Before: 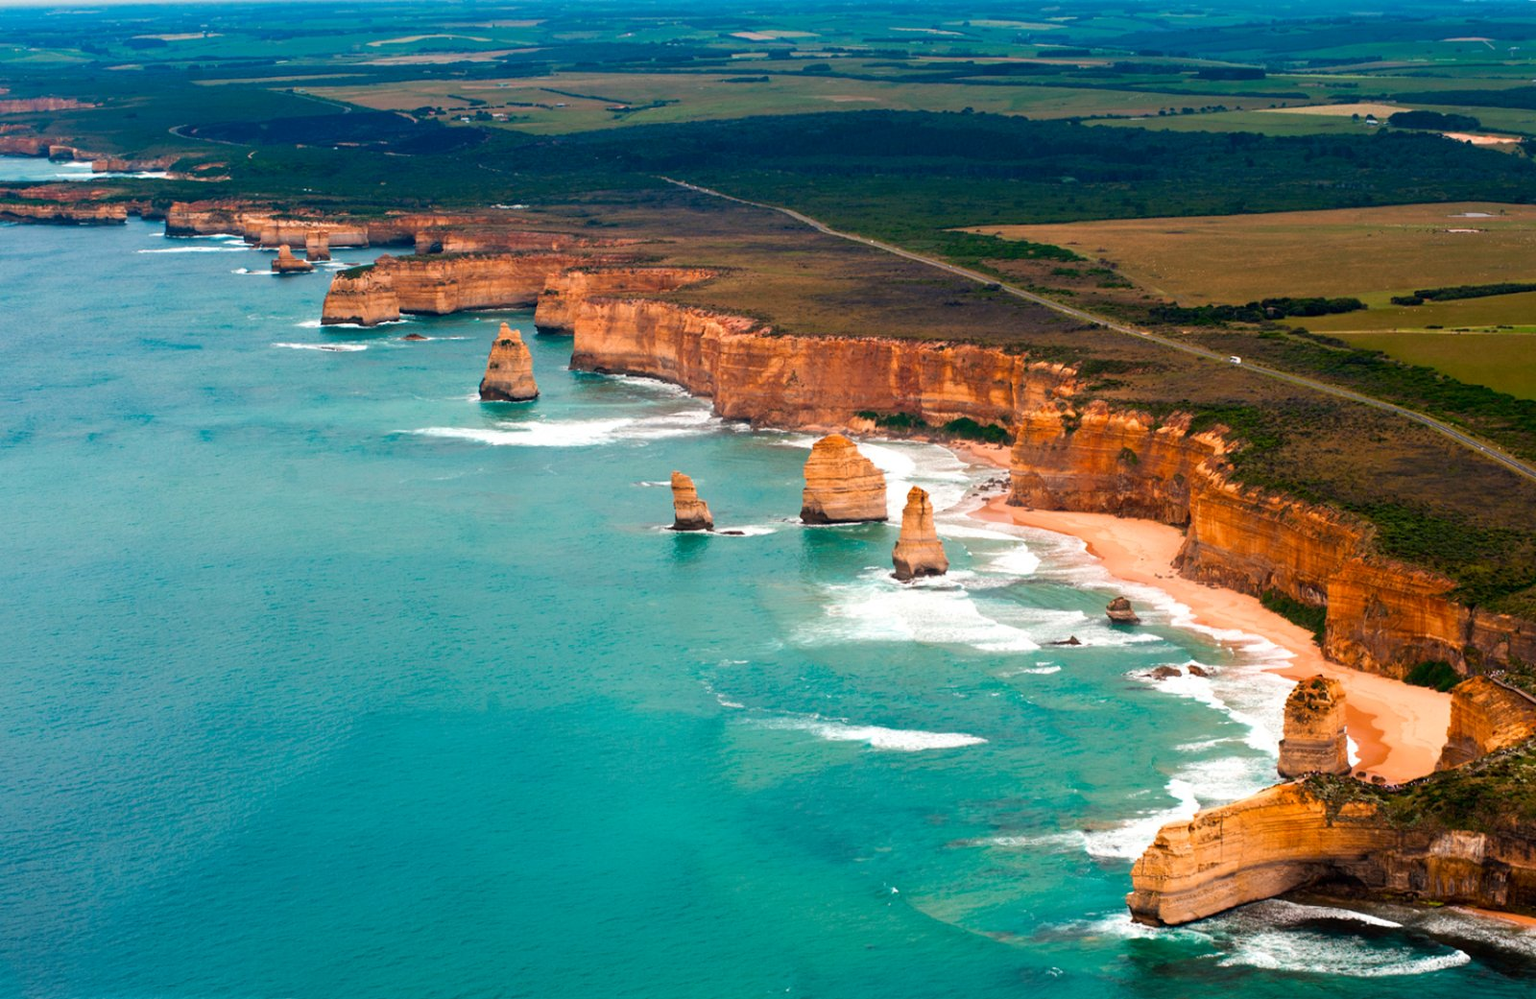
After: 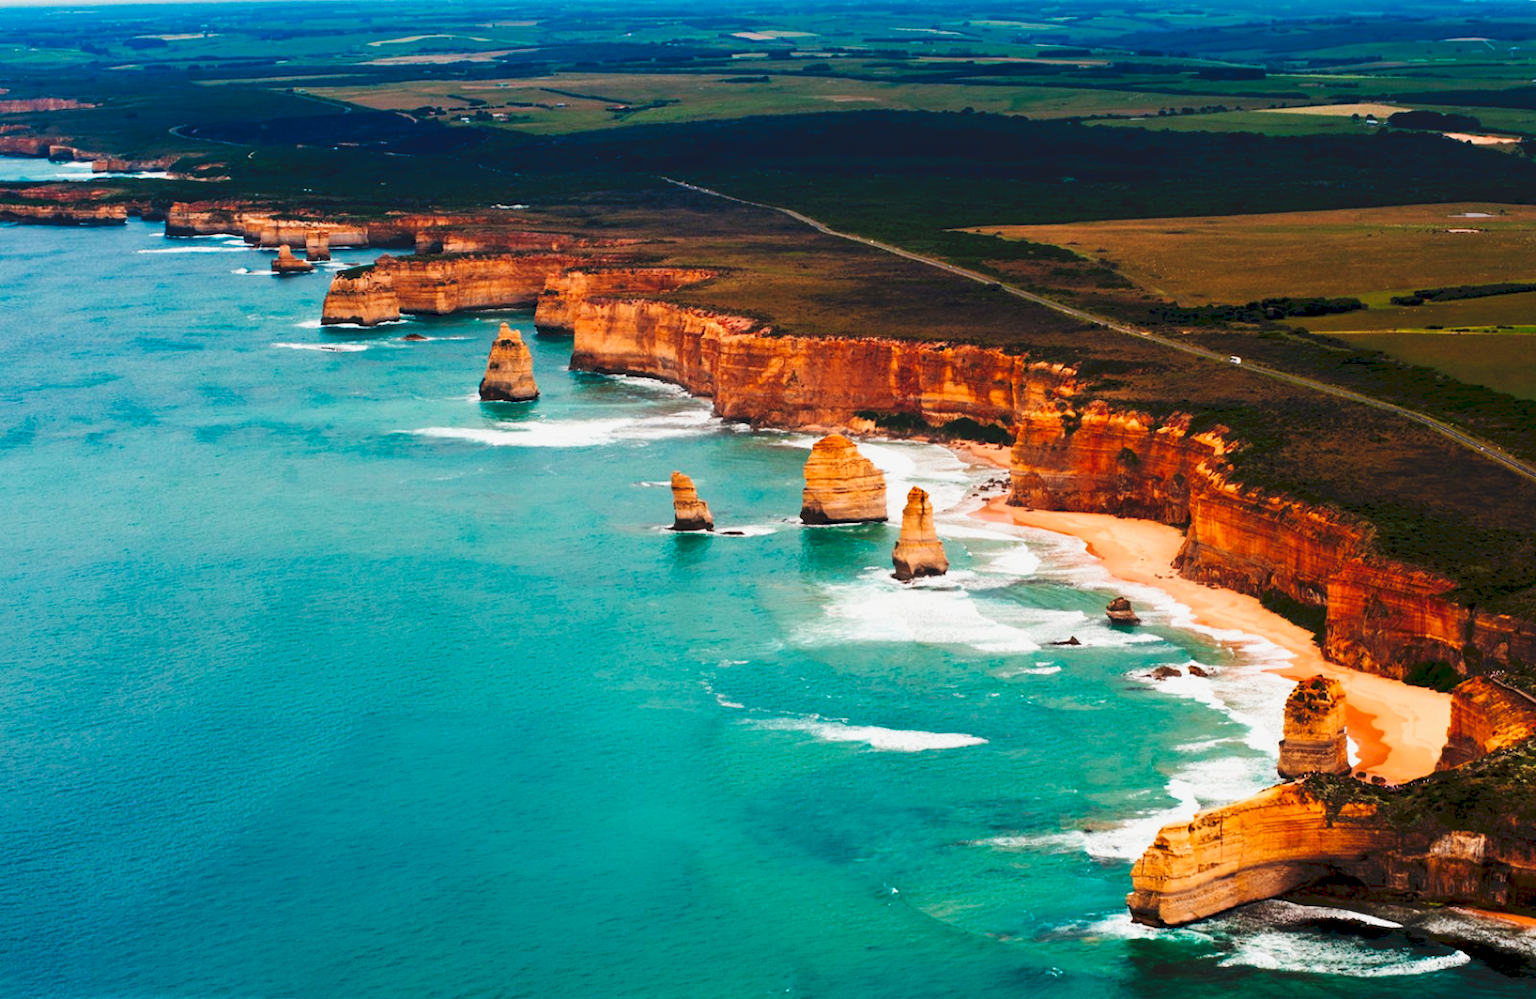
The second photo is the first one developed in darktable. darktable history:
tone curve: curves: ch0 [(0, 0) (0.003, 0.103) (0.011, 0.103) (0.025, 0.105) (0.044, 0.108) (0.069, 0.108) (0.1, 0.111) (0.136, 0.121) (0.177, 0.145) (0.224, 0.174) (0.277, 0.223) (0.335, 0.289) (0.399, 0.374) (0.468, 0.47) (0.543, 0.579) (0.623, 0.687) (0.709, 0.787) (0.801, 0.879) (0.898, 0.942) (1, 1)], preserve colors none
exposure: black level correction 0.006, exposure -0.218 EV, compensate exposure bias true, compensate highlight preservation false
